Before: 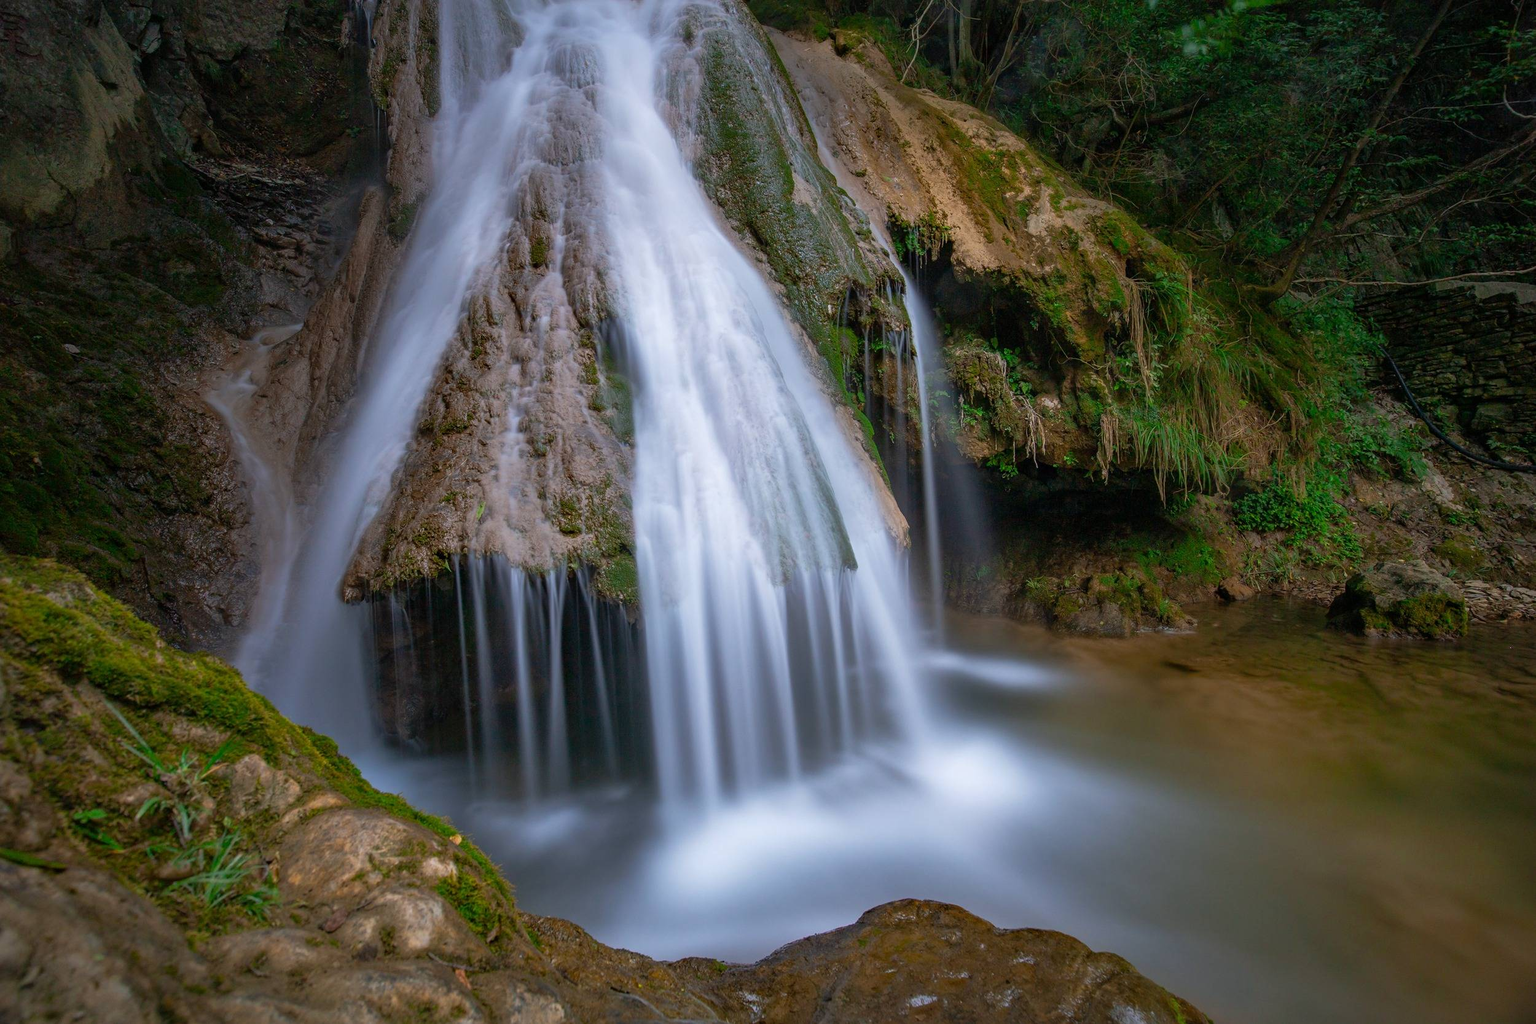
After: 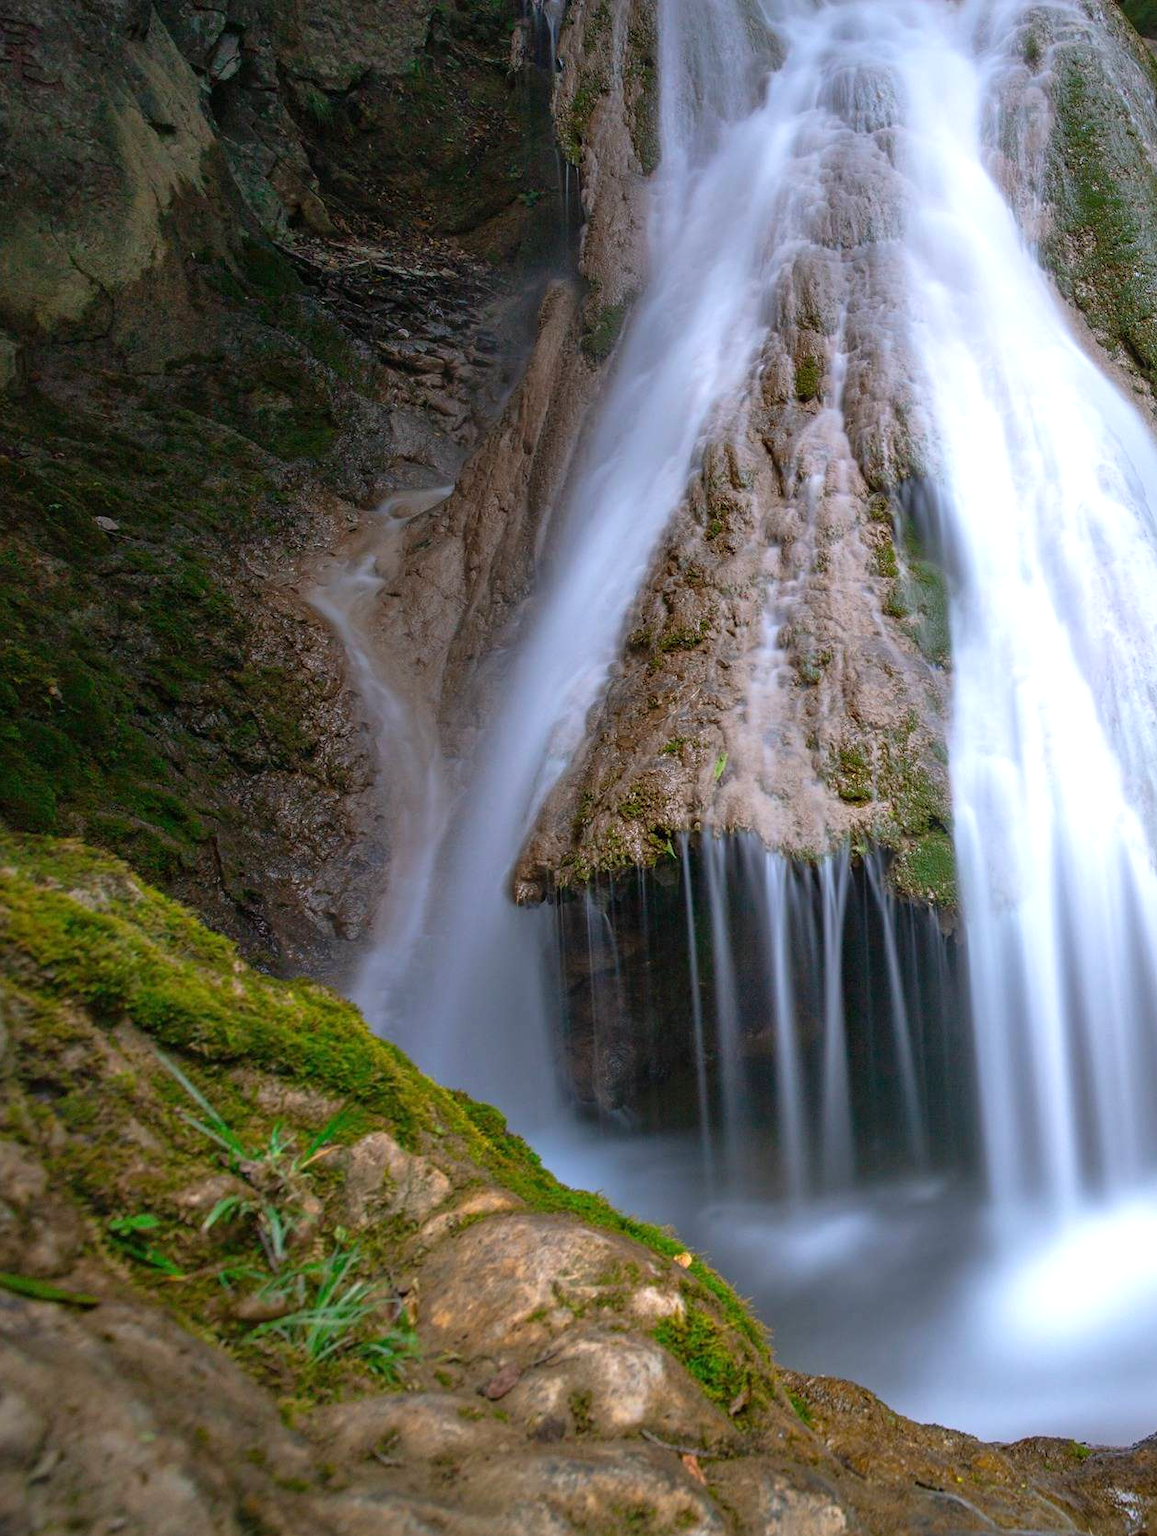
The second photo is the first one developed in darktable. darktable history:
crop and rotate: left 0.051%, top 0%, right 49.744%
exposure: black level correction 0, exposure 0.702 EV, compensate highlight preservation false
